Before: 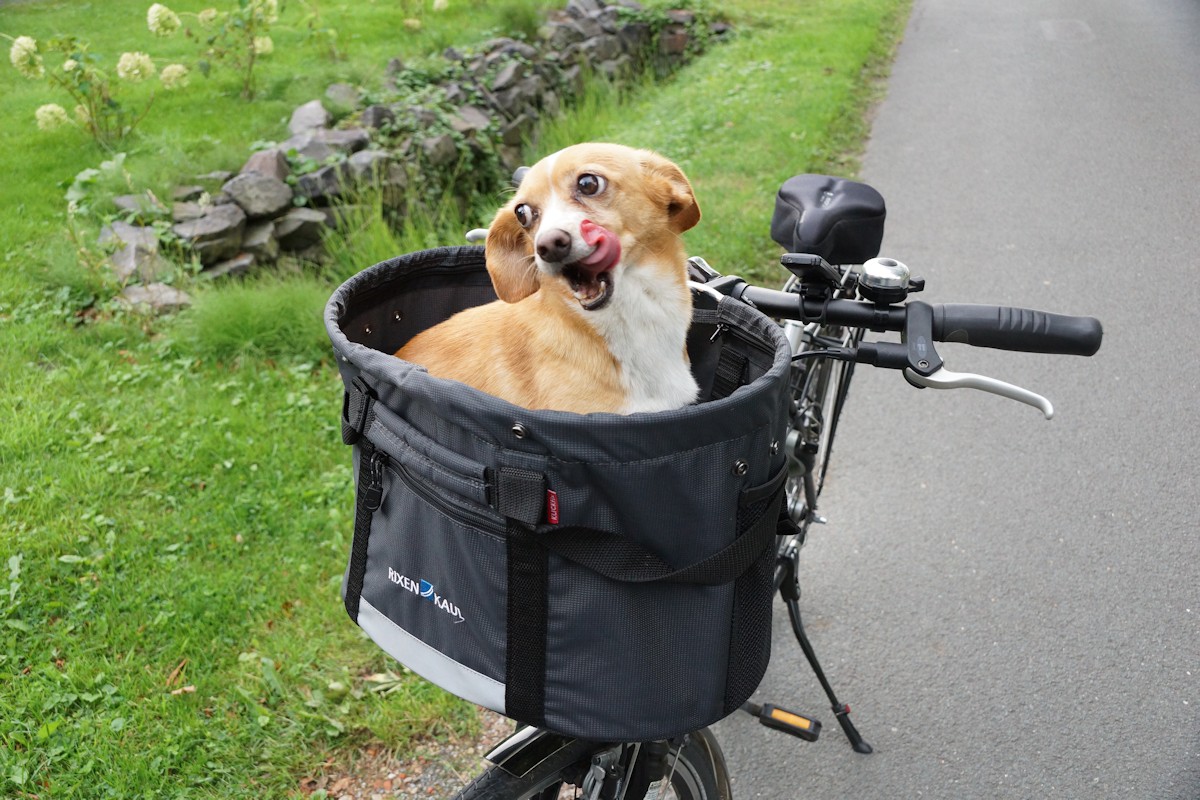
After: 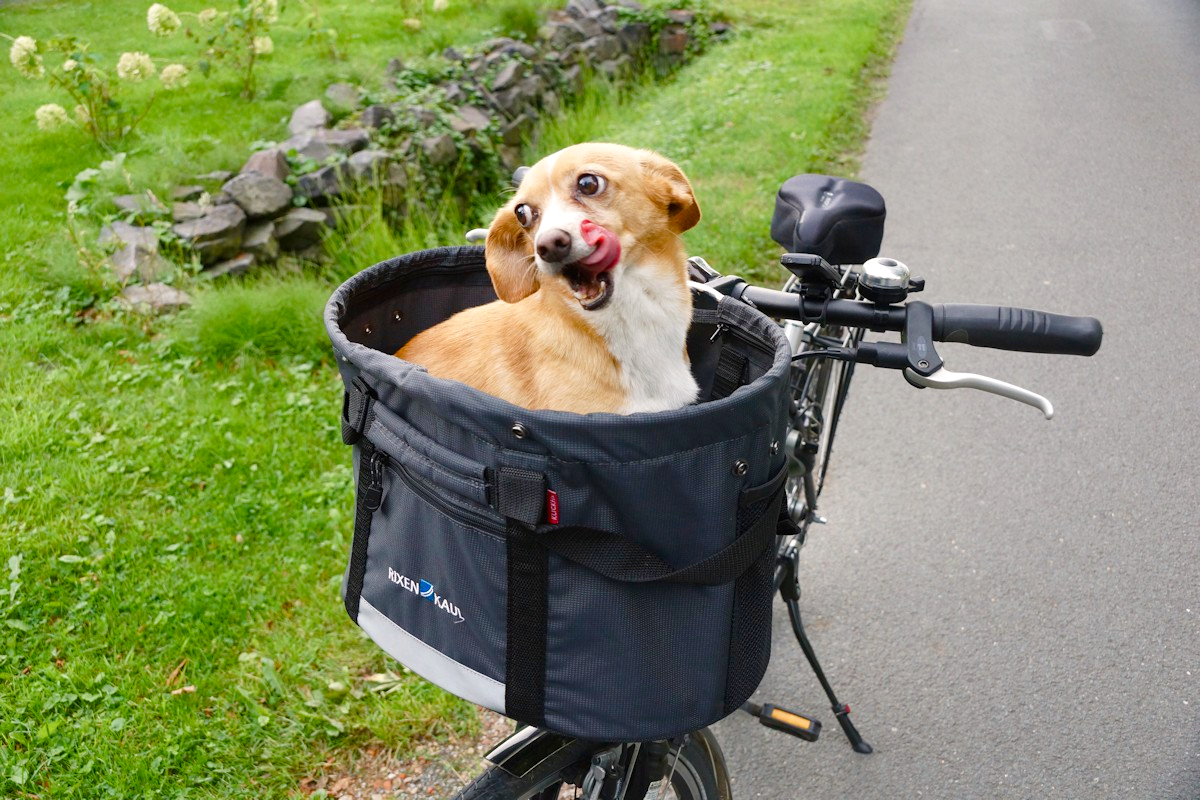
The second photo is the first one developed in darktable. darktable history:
color balance rgb: highlights gain › luminance 6.998%, highlights gain › chroma 0.988%, highlights gain › hue 49.05°, linear chroma grading › global chroma 18.413%, perceptual saturation grading › global saturation 20%, perceptual saturation grading › highlights -49.796%, perceptual saturation grading › shadows 25.428%, global vibrance 20%
